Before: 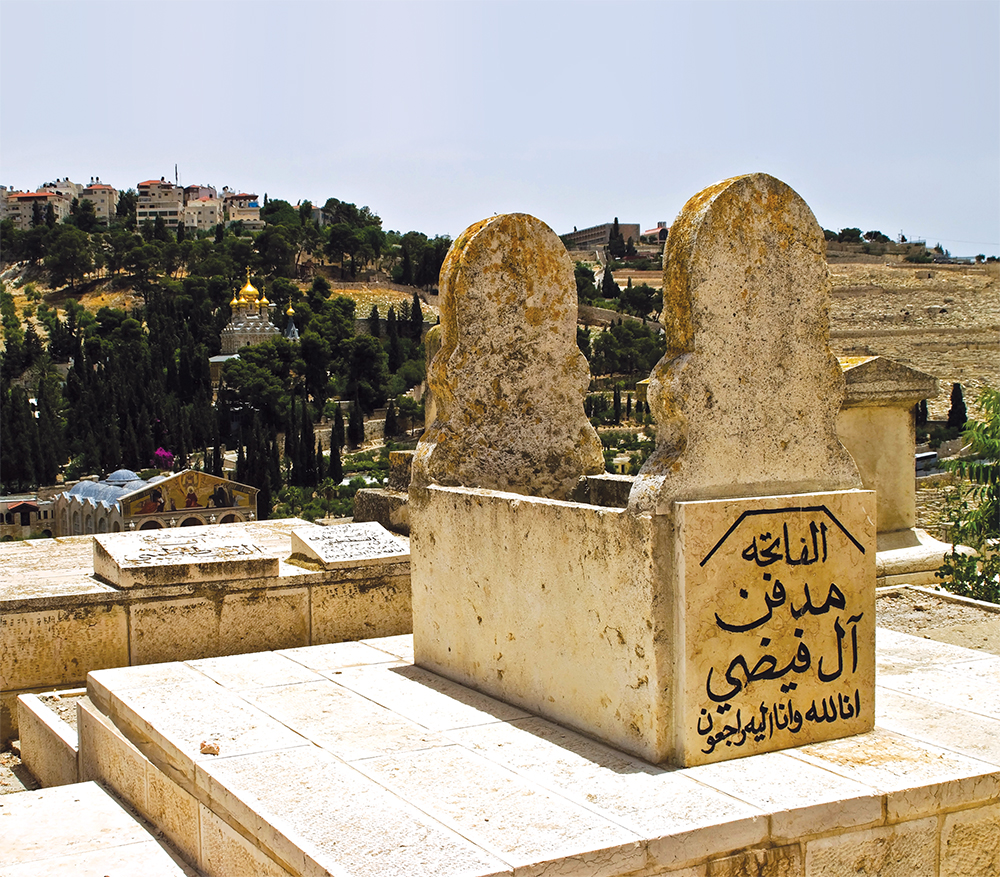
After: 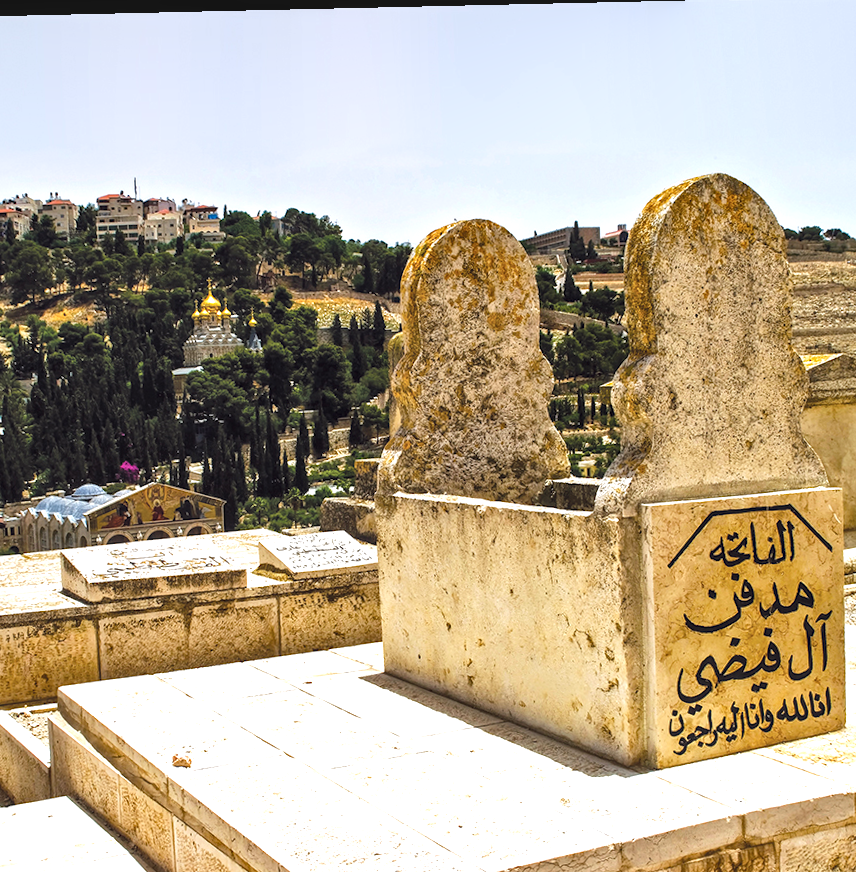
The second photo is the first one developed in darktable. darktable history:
crop and rotate: angle 1.31°, left 4.461%, top 0.574%, right 11.551%, bottom 2.402%
shadows and highlights: shadows 37.05, highlights -28.16, soften with gaussian
exposure: black level correction 0.001, exposure 0.499 EV, compensate highlight preservation false
local contrast: on, module defaults
